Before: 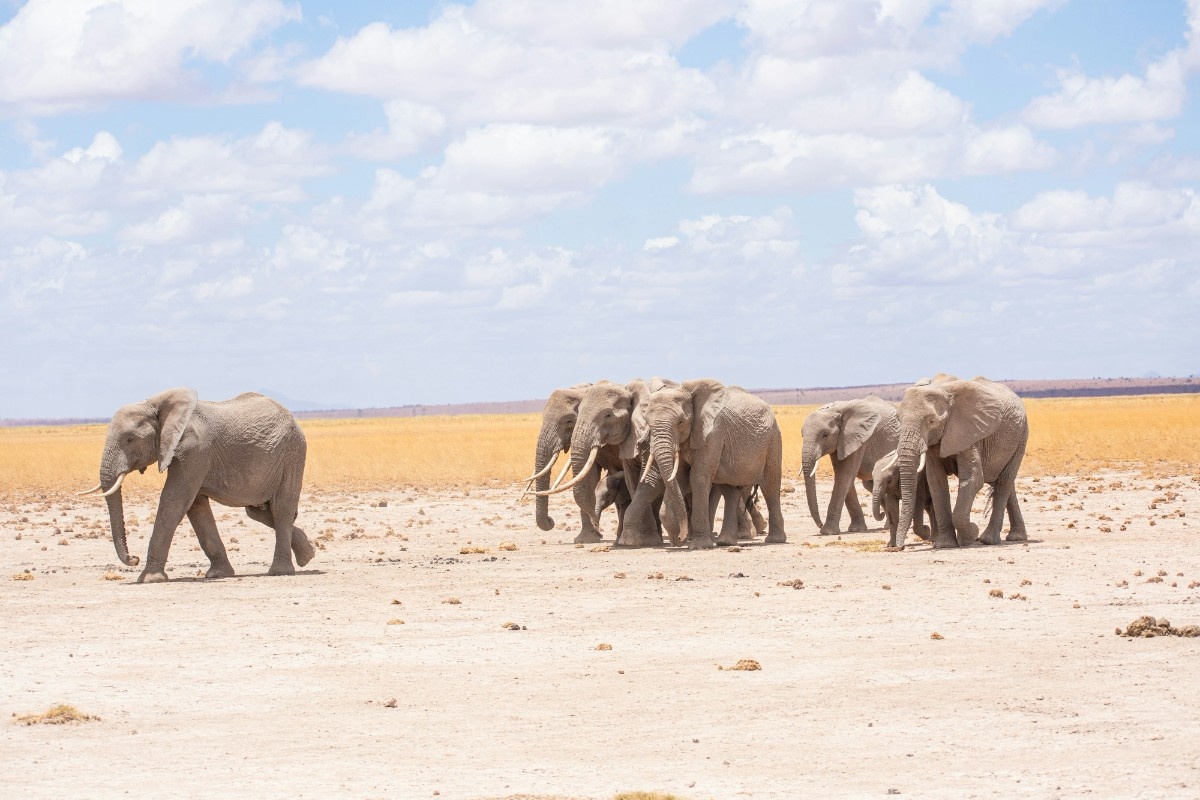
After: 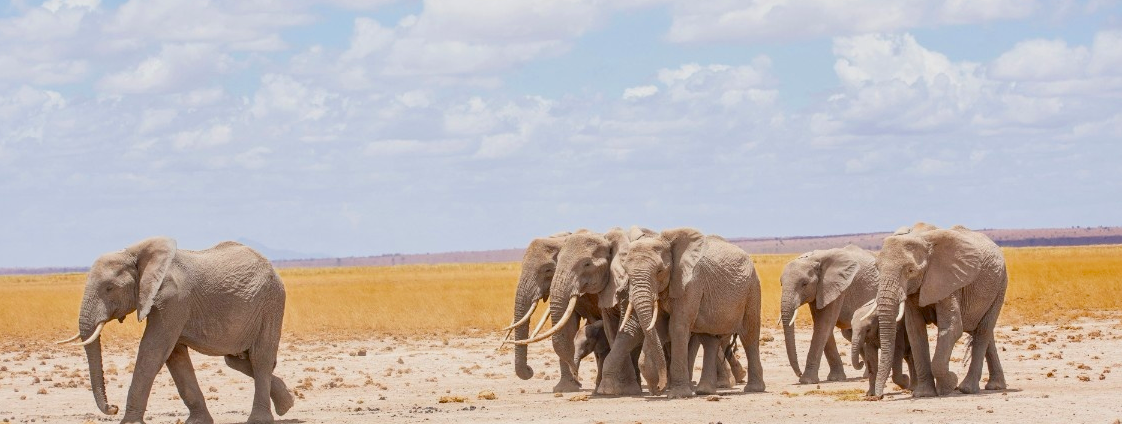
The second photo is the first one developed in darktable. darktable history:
local contrast: mode bilateral grid, contrast 19, coarseness 51, detail 128%, midtone range 0.2
crop: left 1.776%, top 18.934%, right 4.696%, bottom 28.026%
color balance rgb: perceptual saturation grading › global saturation 25.872%, global vibrance -7.595%, contrast -13.457%, saturation formula JzAzBz (2021)
